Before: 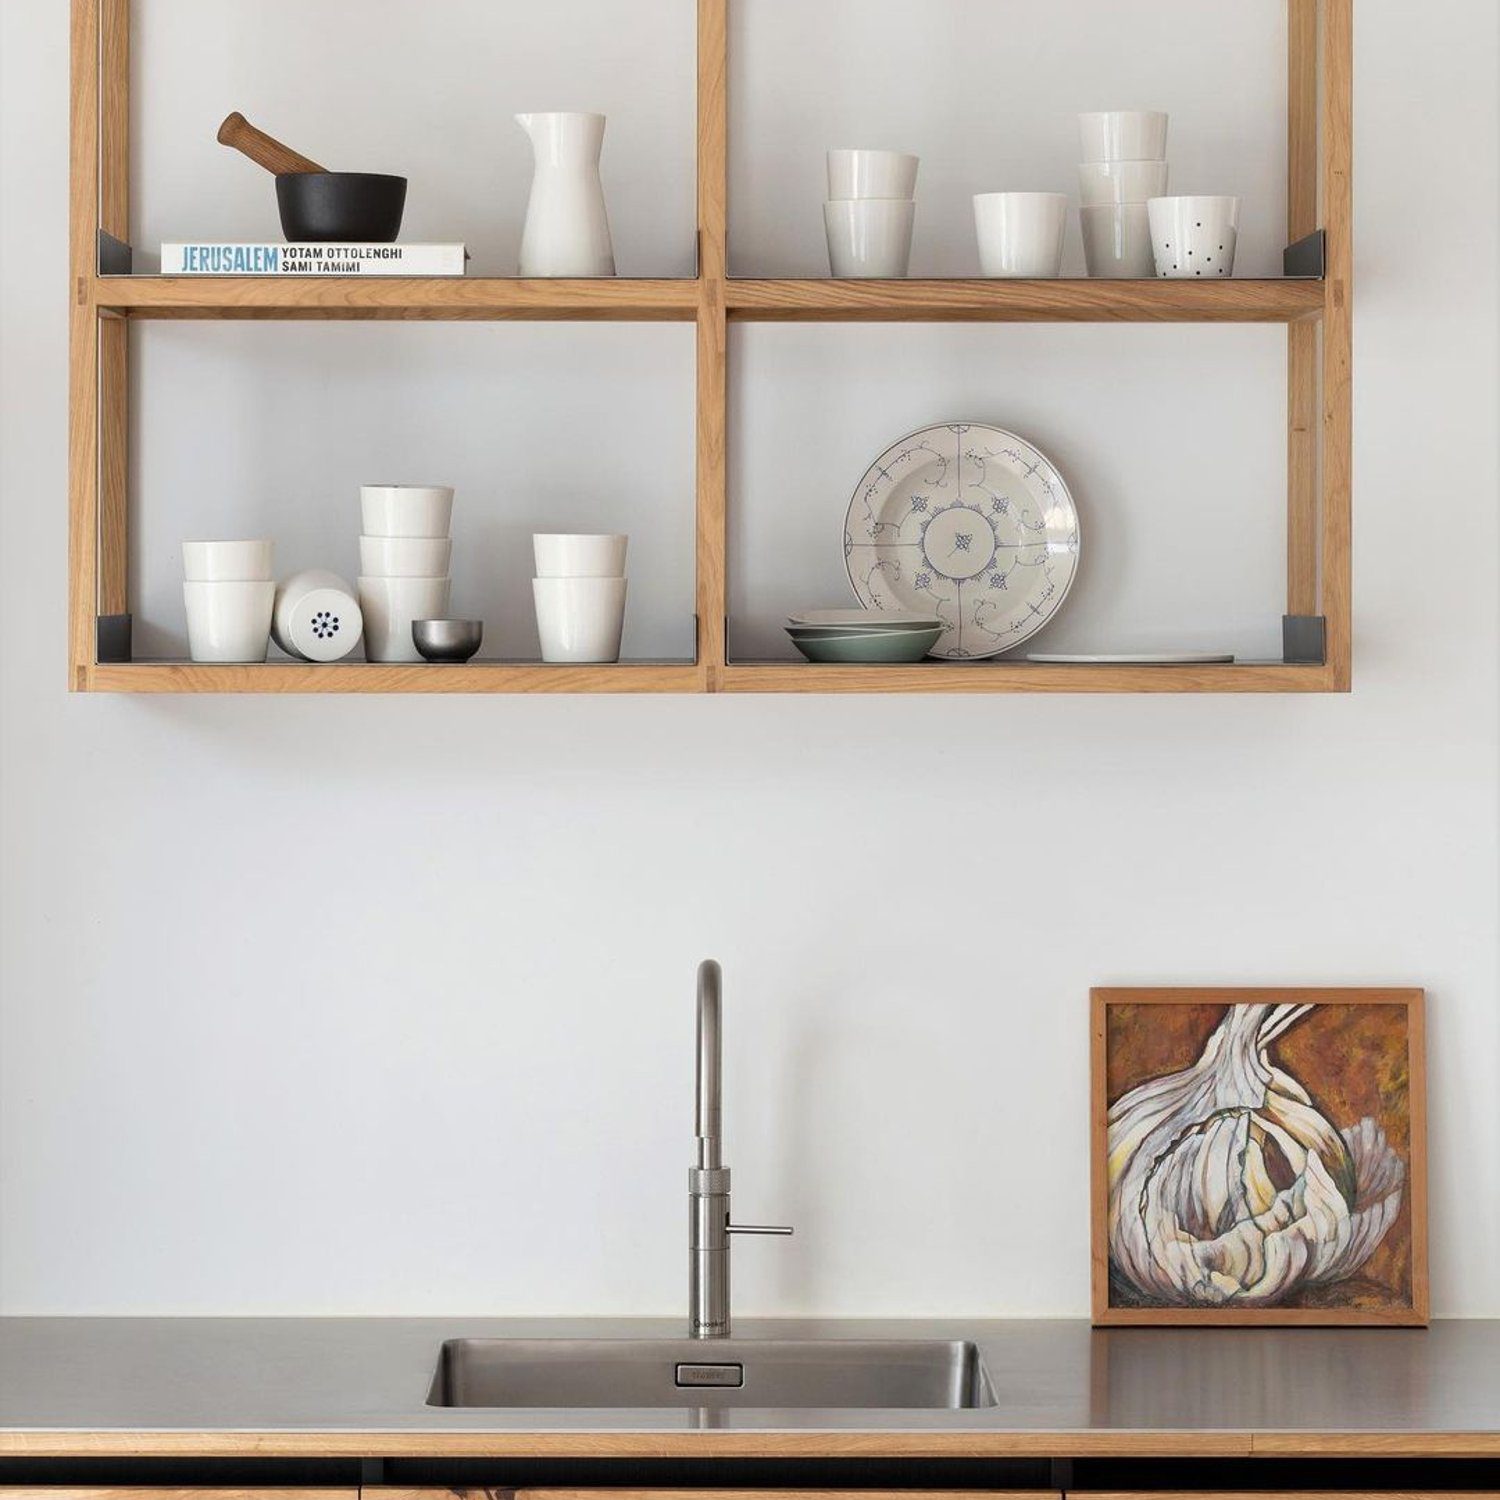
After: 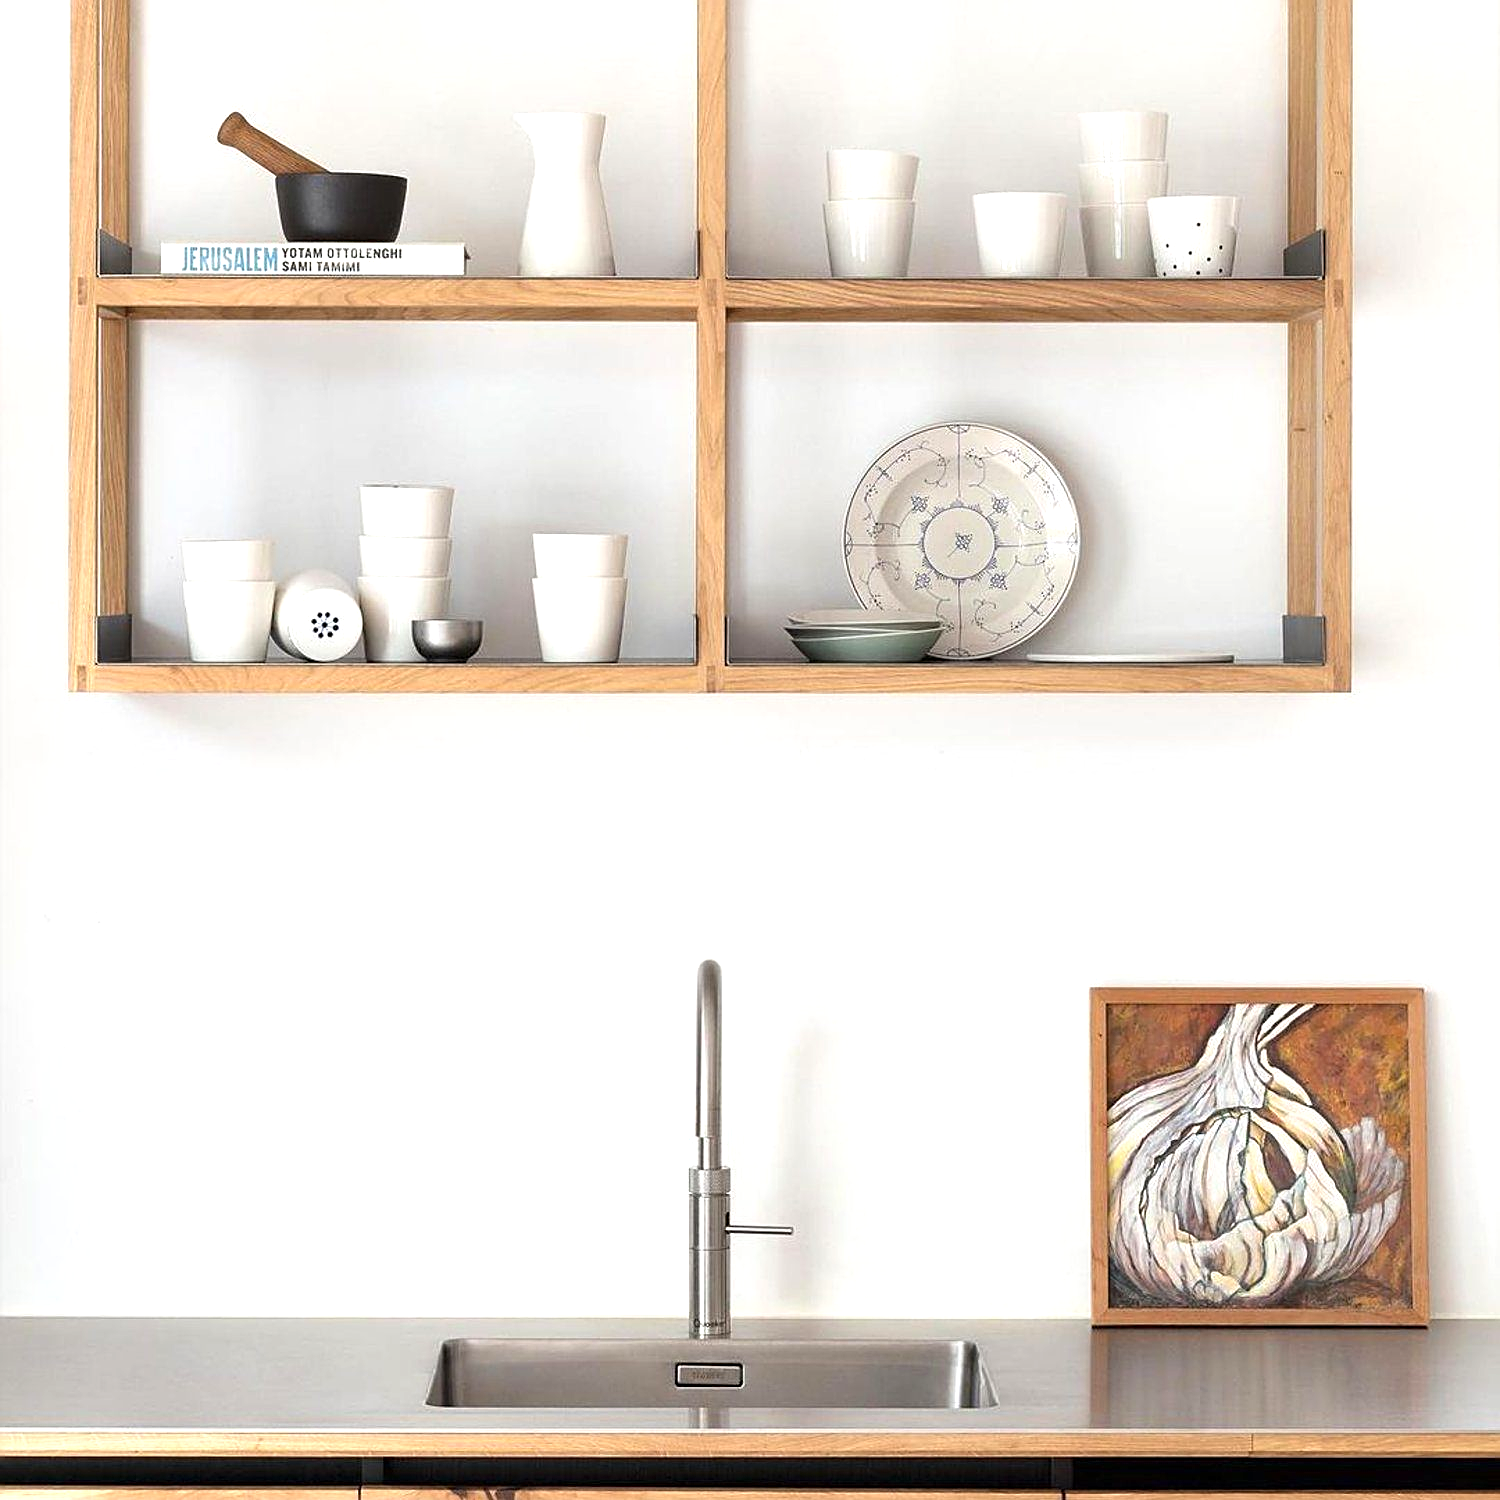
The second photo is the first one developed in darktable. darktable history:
sharpen: on, module defaults
exposure: exposure 0.667 EV, compensate highlight preservation false
